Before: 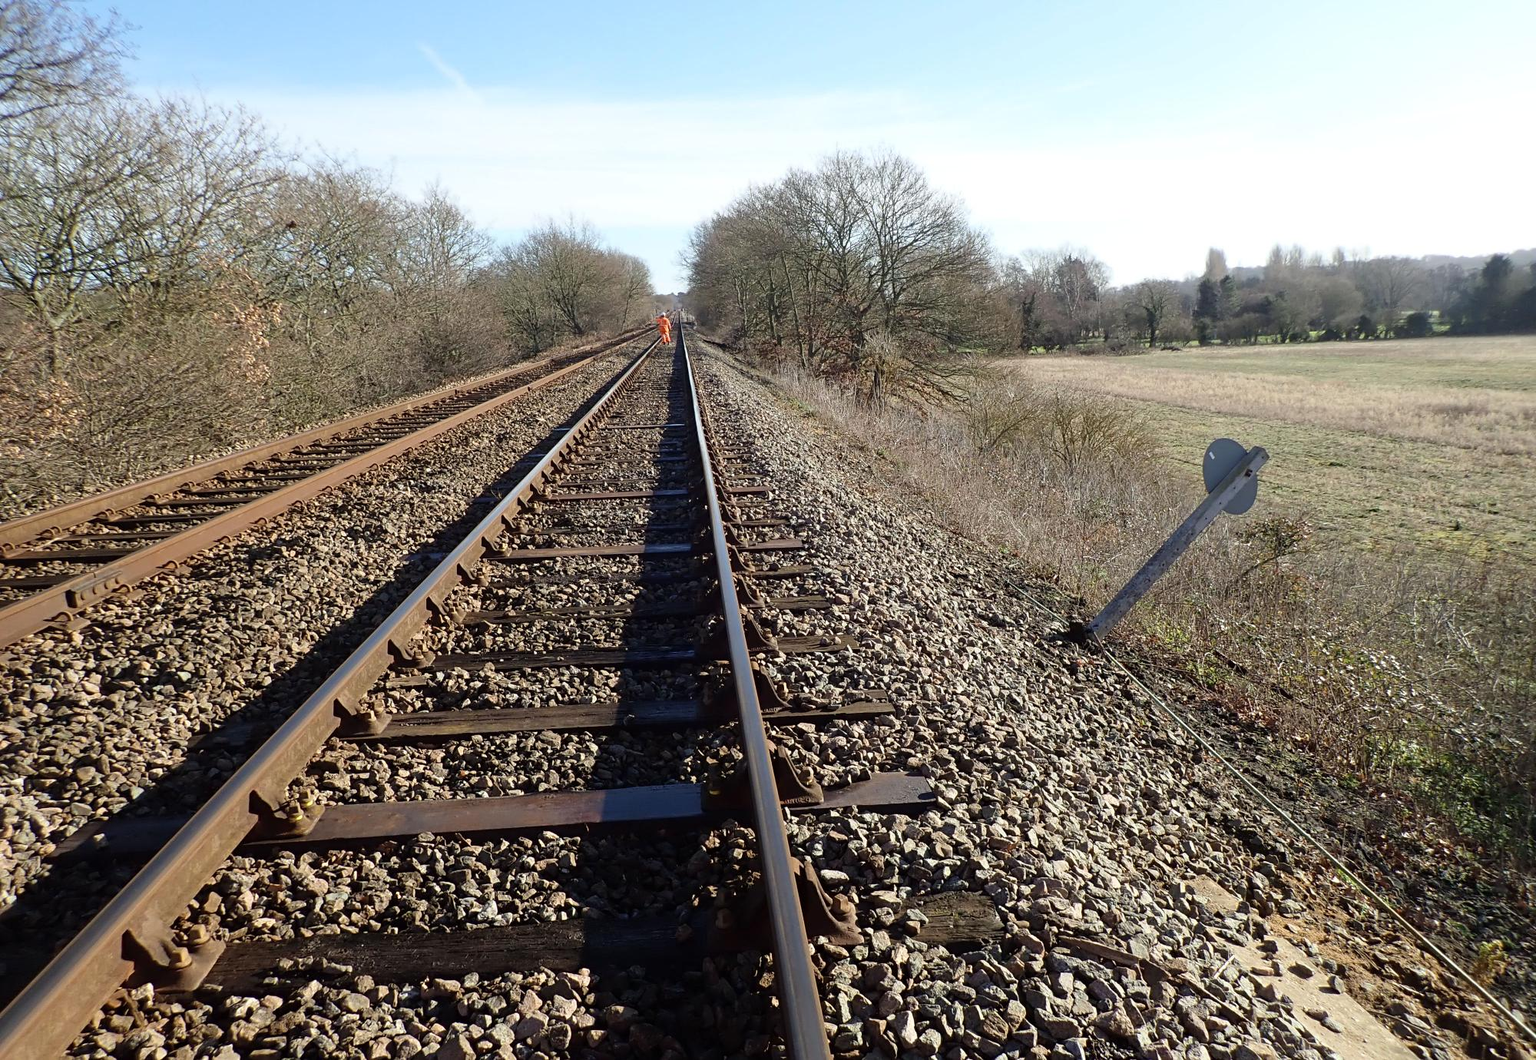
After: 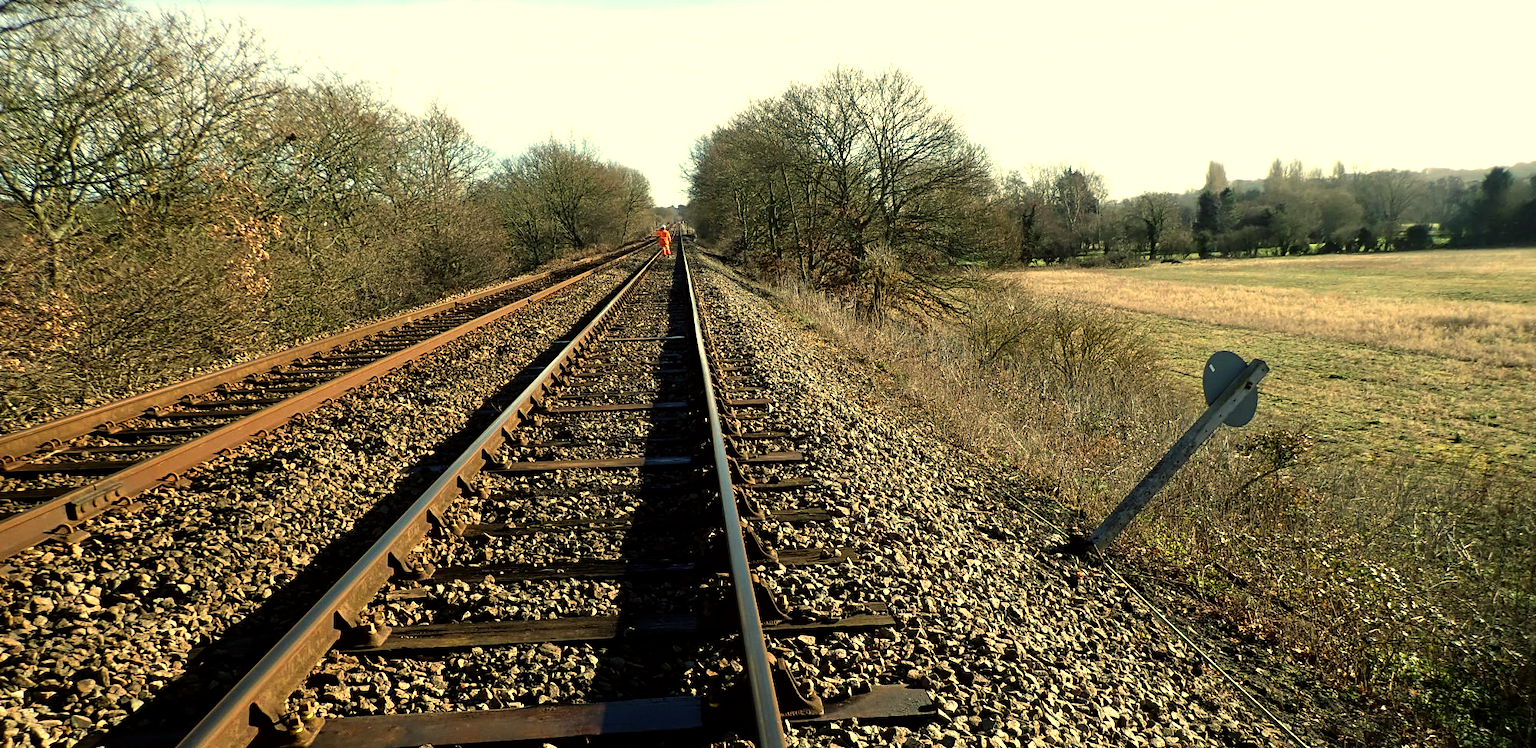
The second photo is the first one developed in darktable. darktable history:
color balance: mode lift, gamma, gain (sRGB), lift [1.014, 0.966, 0.918, 0.87], gamma [0.86, 0.734, 0.918, 0.976], gain [1.063, 1.13, 1.063, 0.86]
crop and rotate: top 8.293%, bottom 20.996%
